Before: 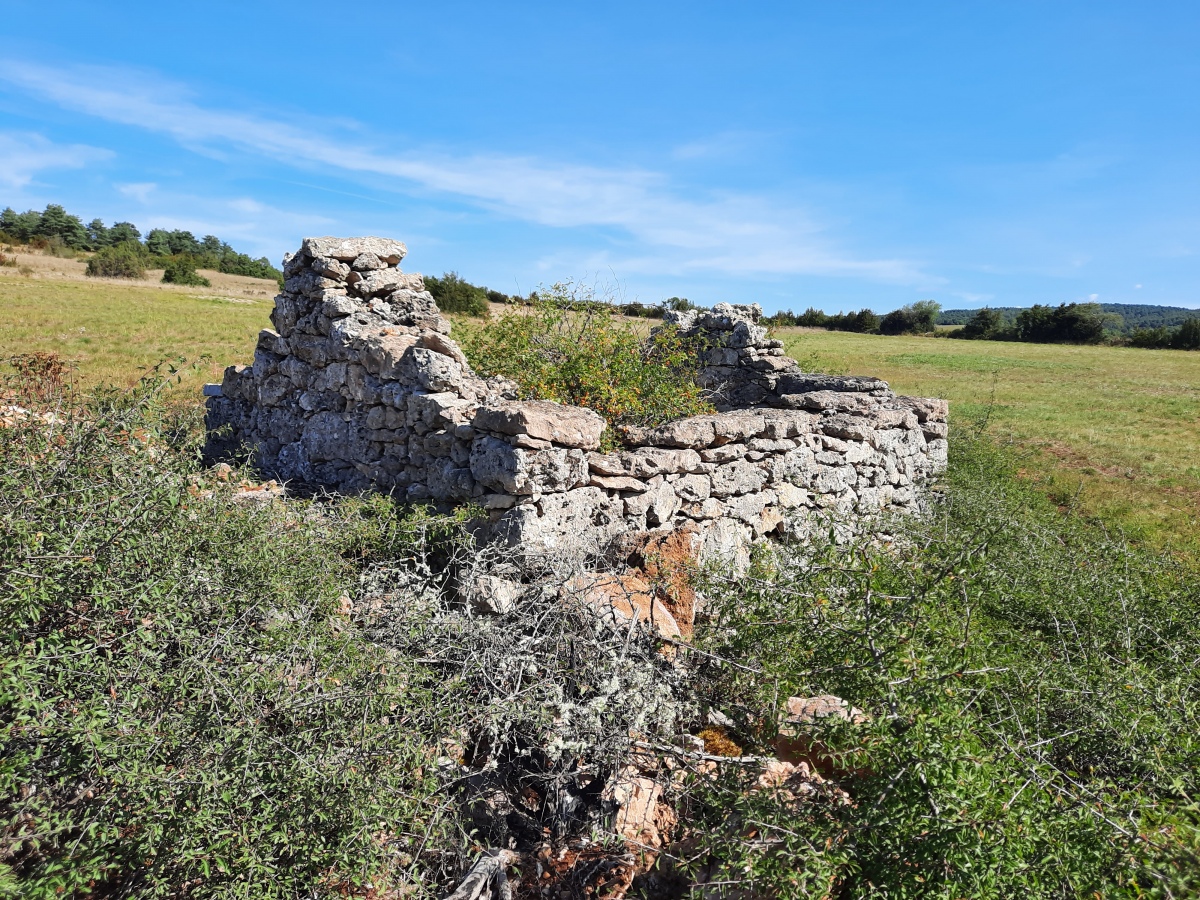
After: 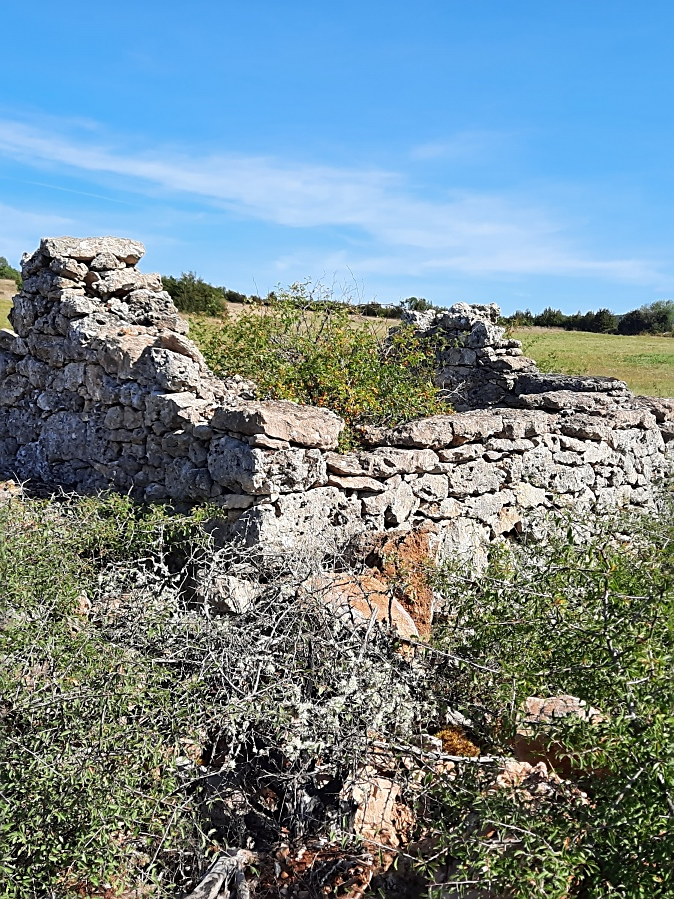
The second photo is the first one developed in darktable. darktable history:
sharpen: on, module defaults
crop: left 21.847%, right 21.969%, bottom 0.01%
